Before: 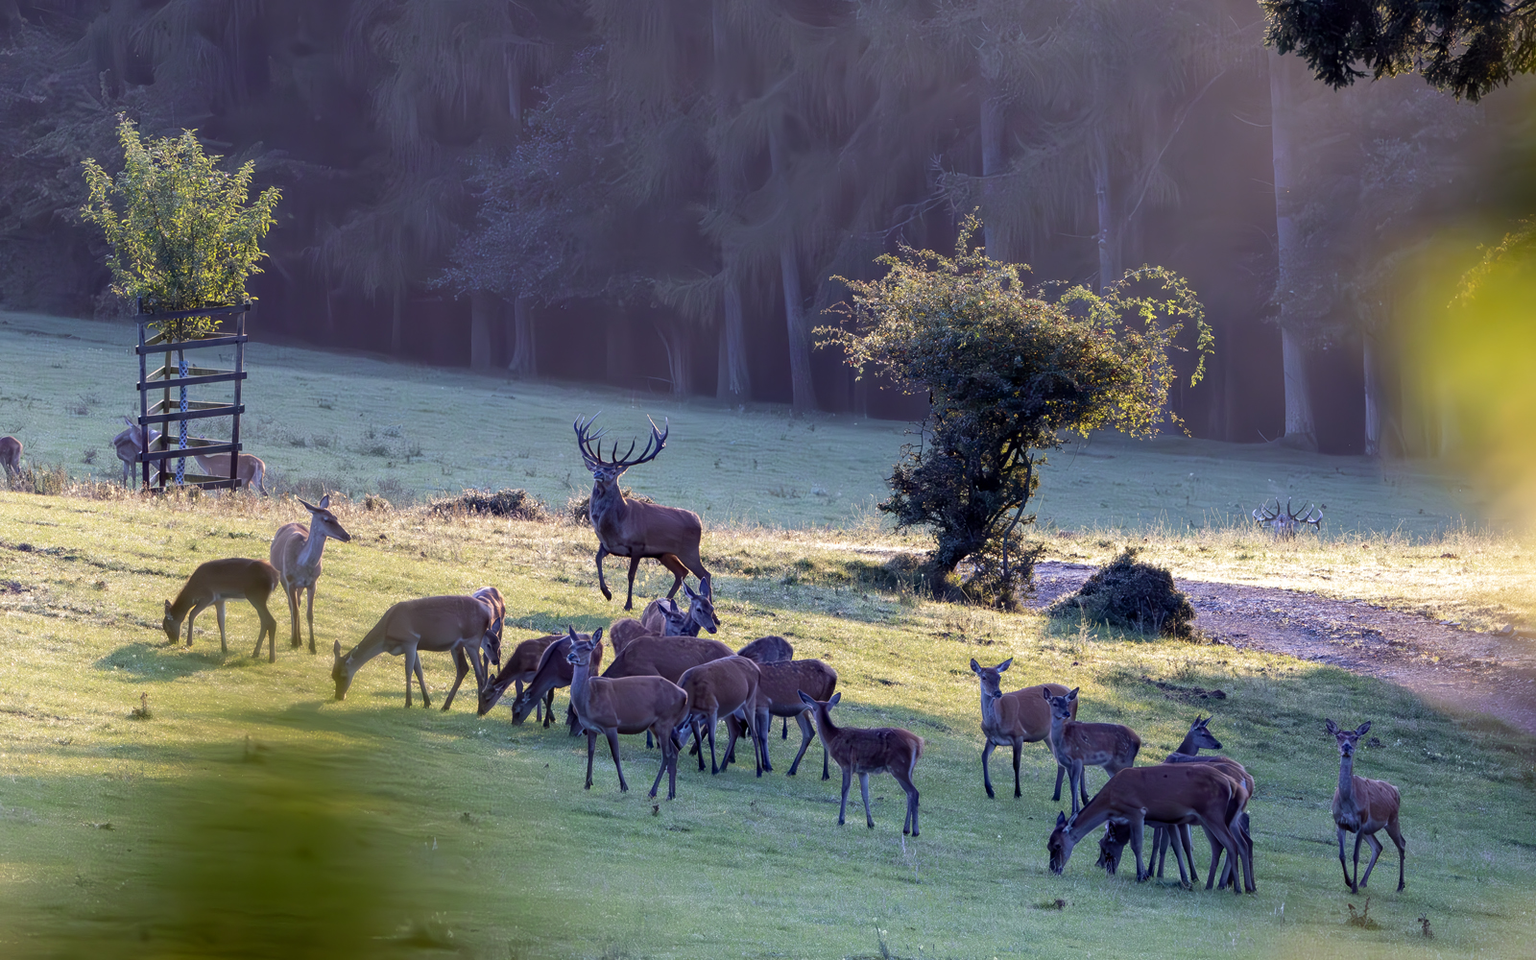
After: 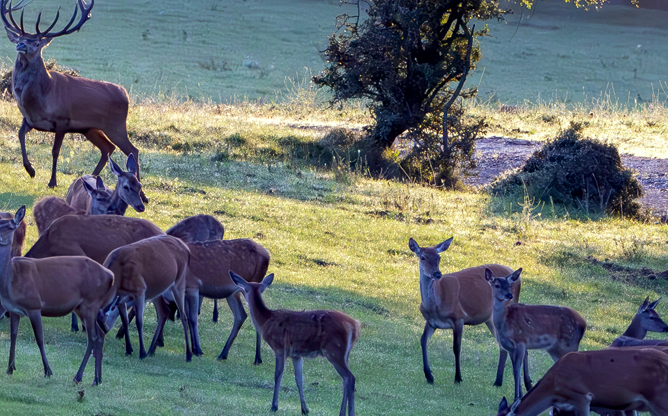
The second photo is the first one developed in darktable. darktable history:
color correction: highlights a* -4.32, highlights b* 6.74
crop: left 37.653%, top 44.841%, right 20.563%, bottom 13.542%
local contrast: mode bilateral grid, contrast 21, coarseness 50, detail 119%, midtone range 0.2
color calibration: illuminant same as pipeline (D50), adaptation XYZ, x 0.346, y 0.358, temperature 5018.31 K
